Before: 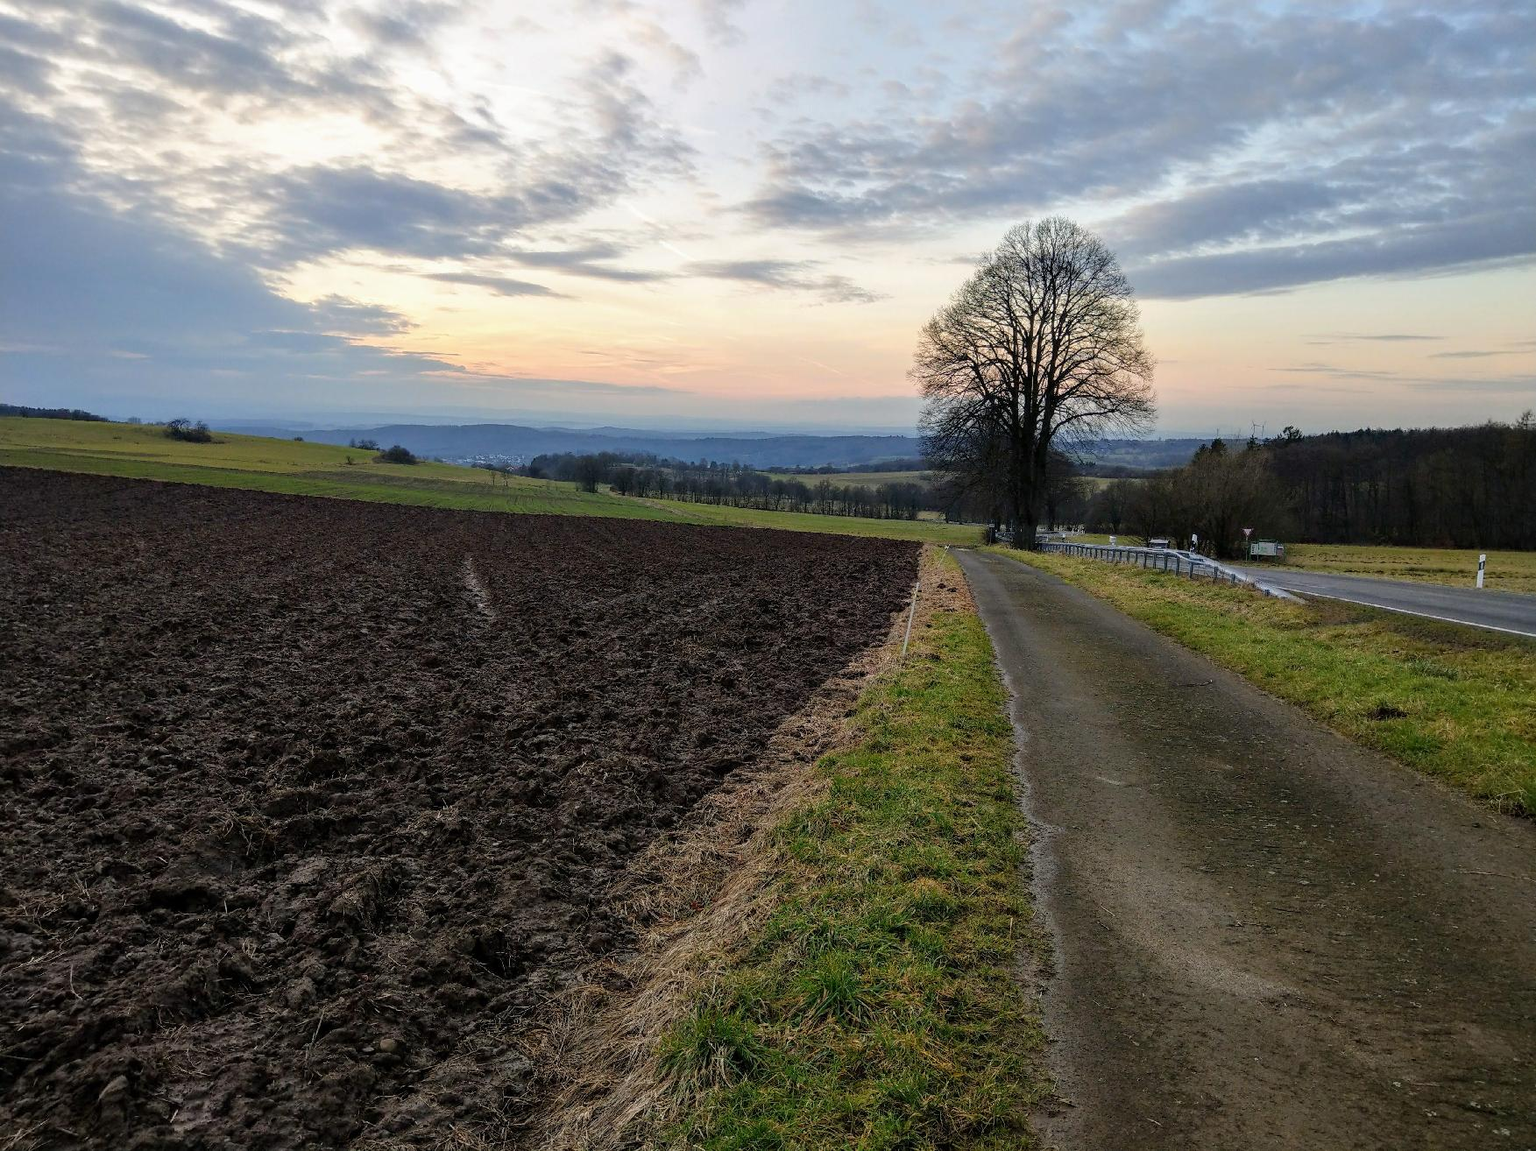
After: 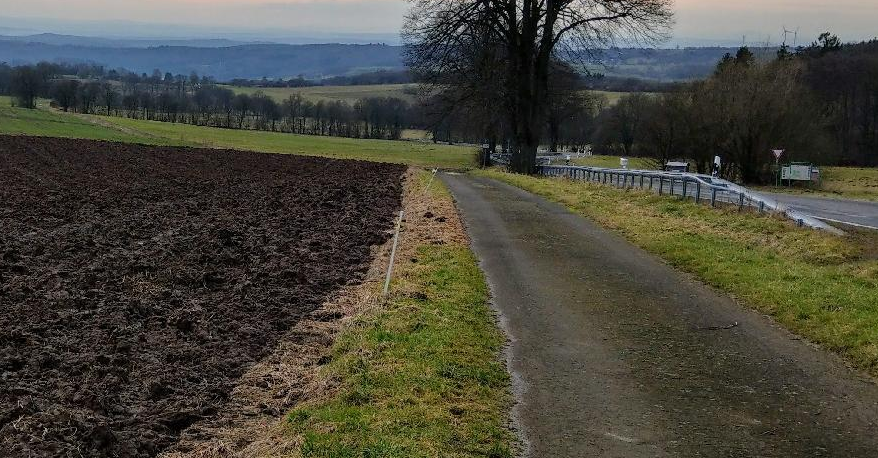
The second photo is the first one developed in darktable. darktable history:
crop: left 36.891%, top 34.606%, right 13.023%, bottom 30.468%
